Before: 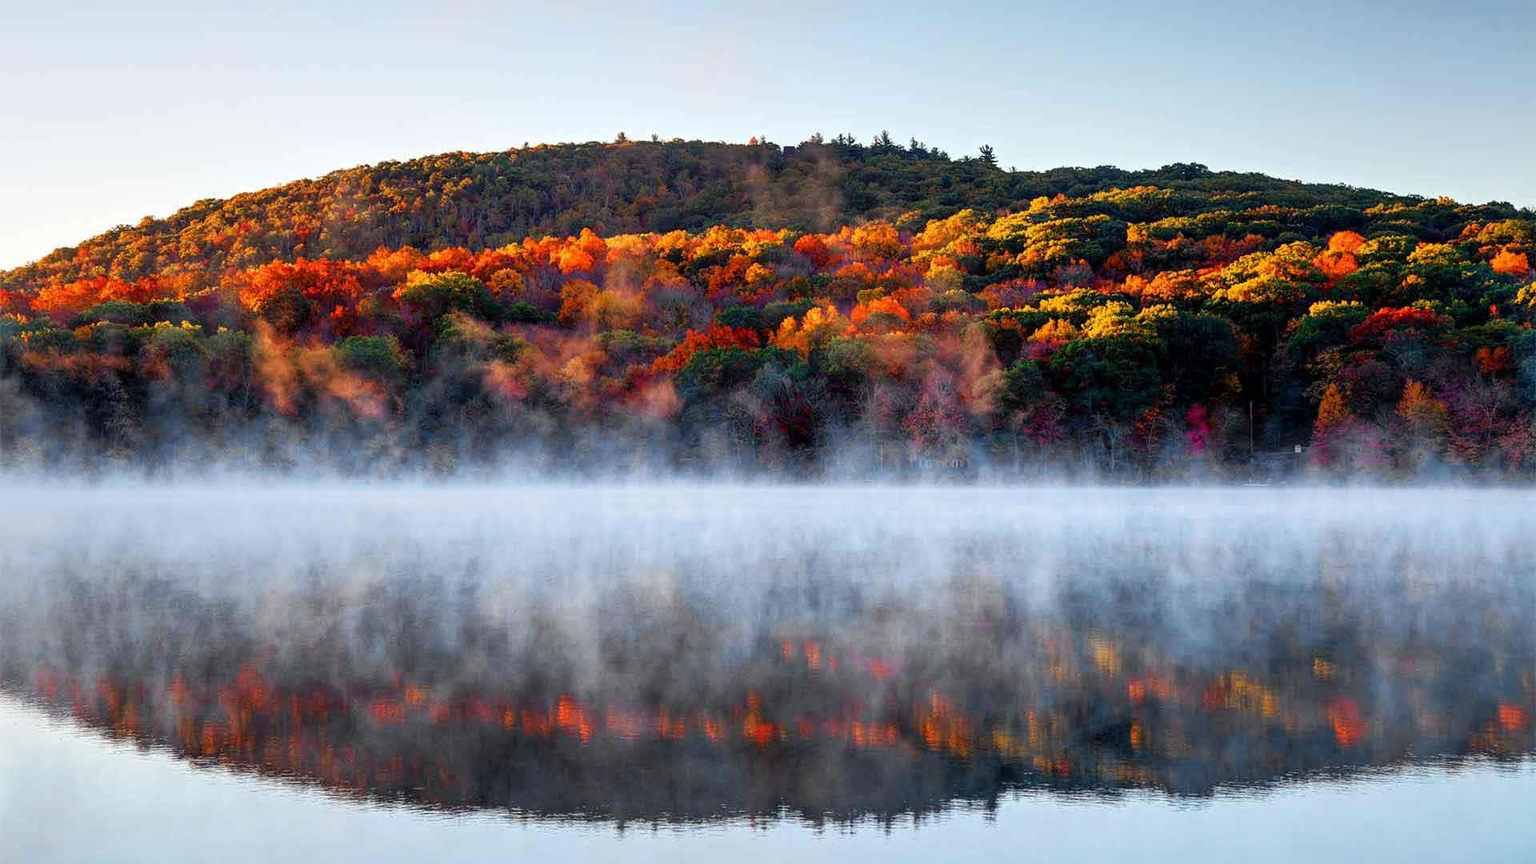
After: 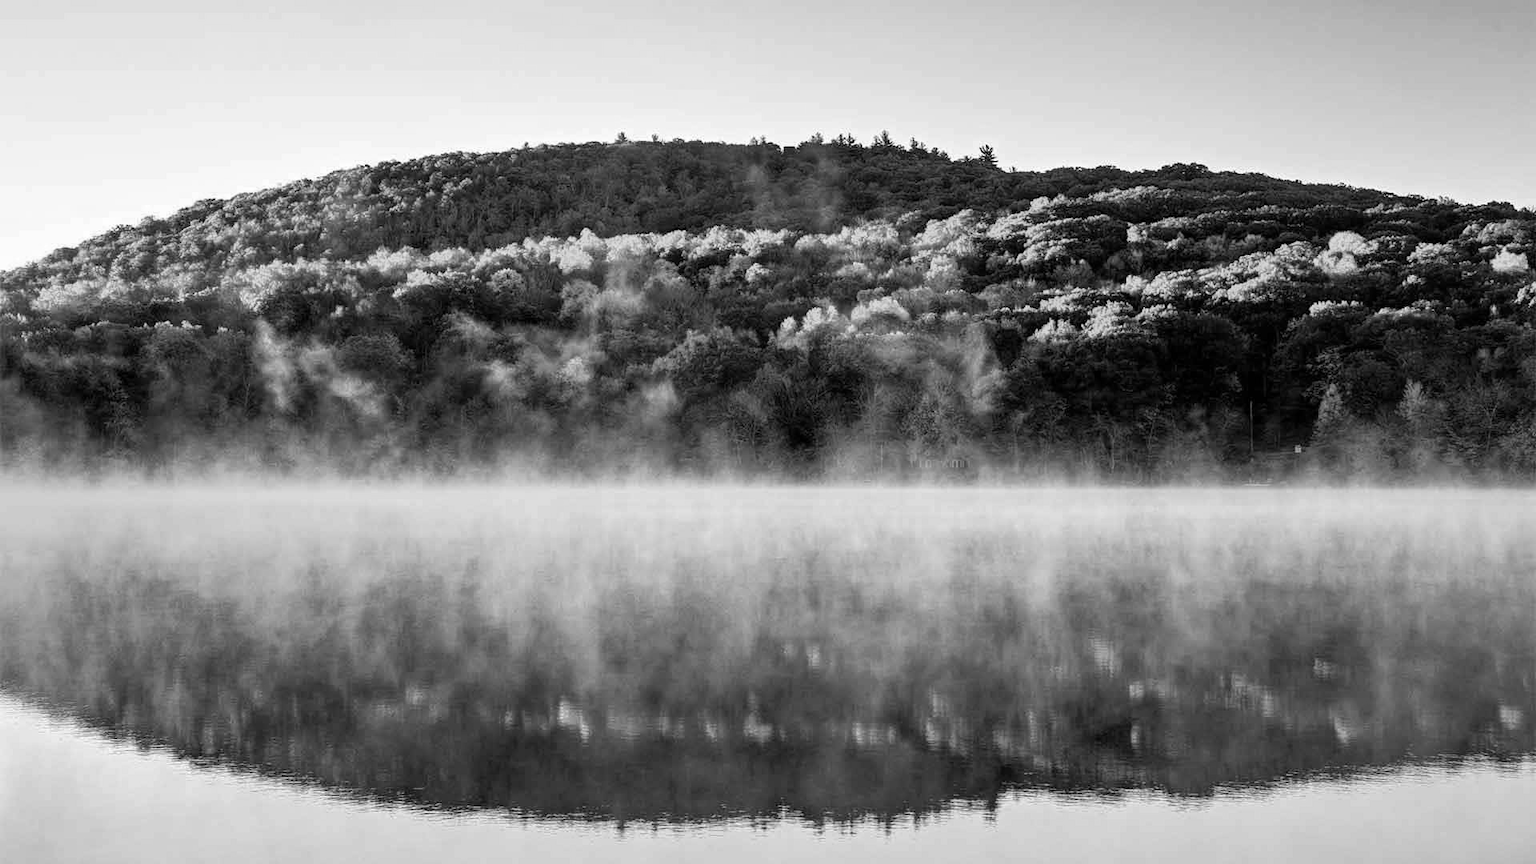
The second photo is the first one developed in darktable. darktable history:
color zones: curves: ch0 [(0.004, 0.588) (0.116, 0.636) (0.259, 0.476) (0.423, 0.464) (0.75, 0.5)]; ch1 [(0, 0) (0.143, 0) (0.286, 0) (0.429, 0) (0.571, 0) (0.714, 0) (0.857, 0)]
